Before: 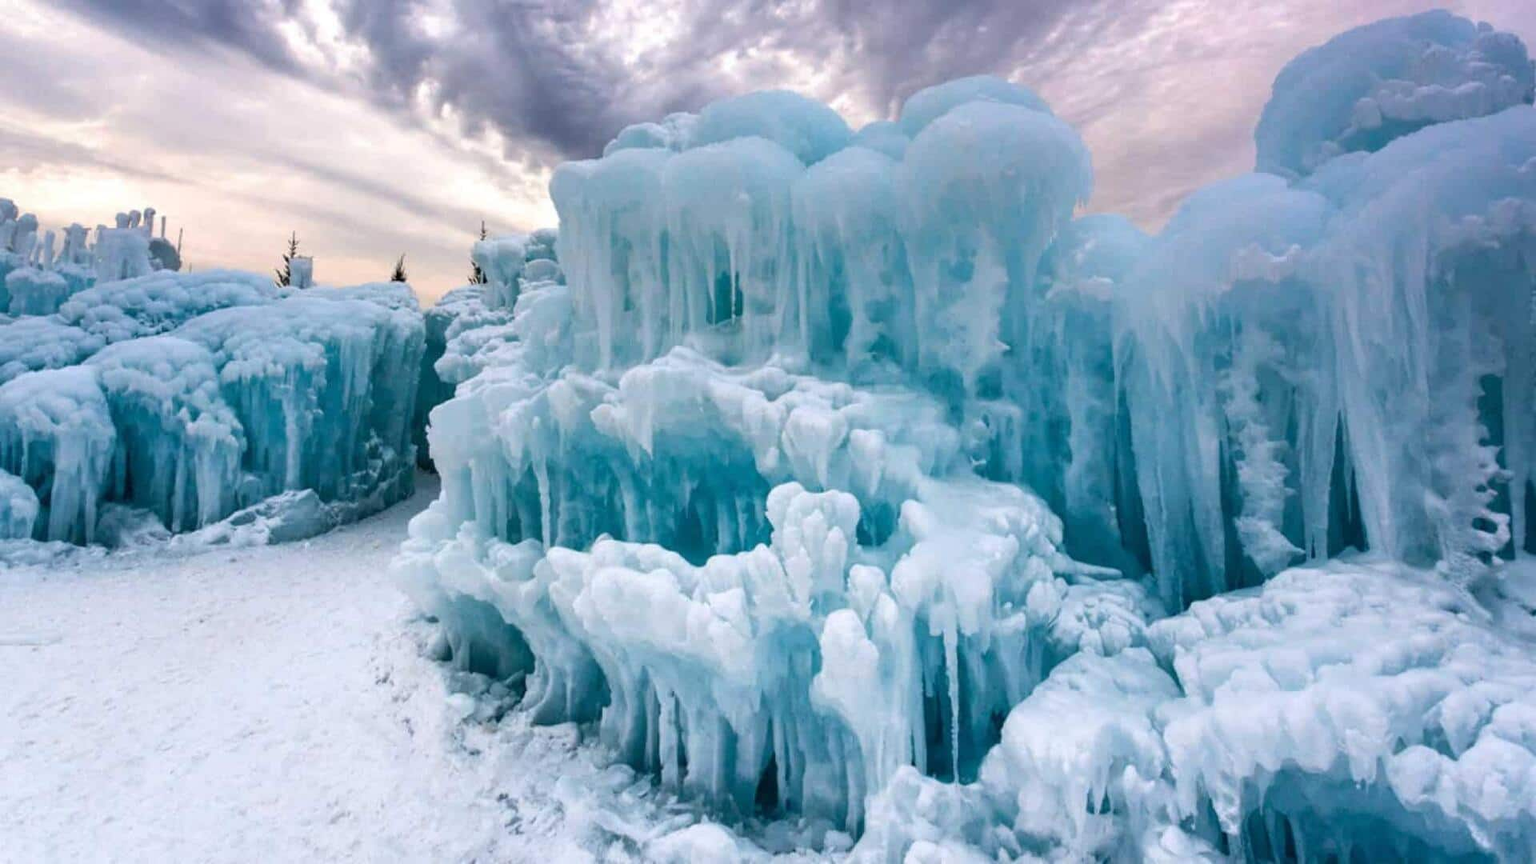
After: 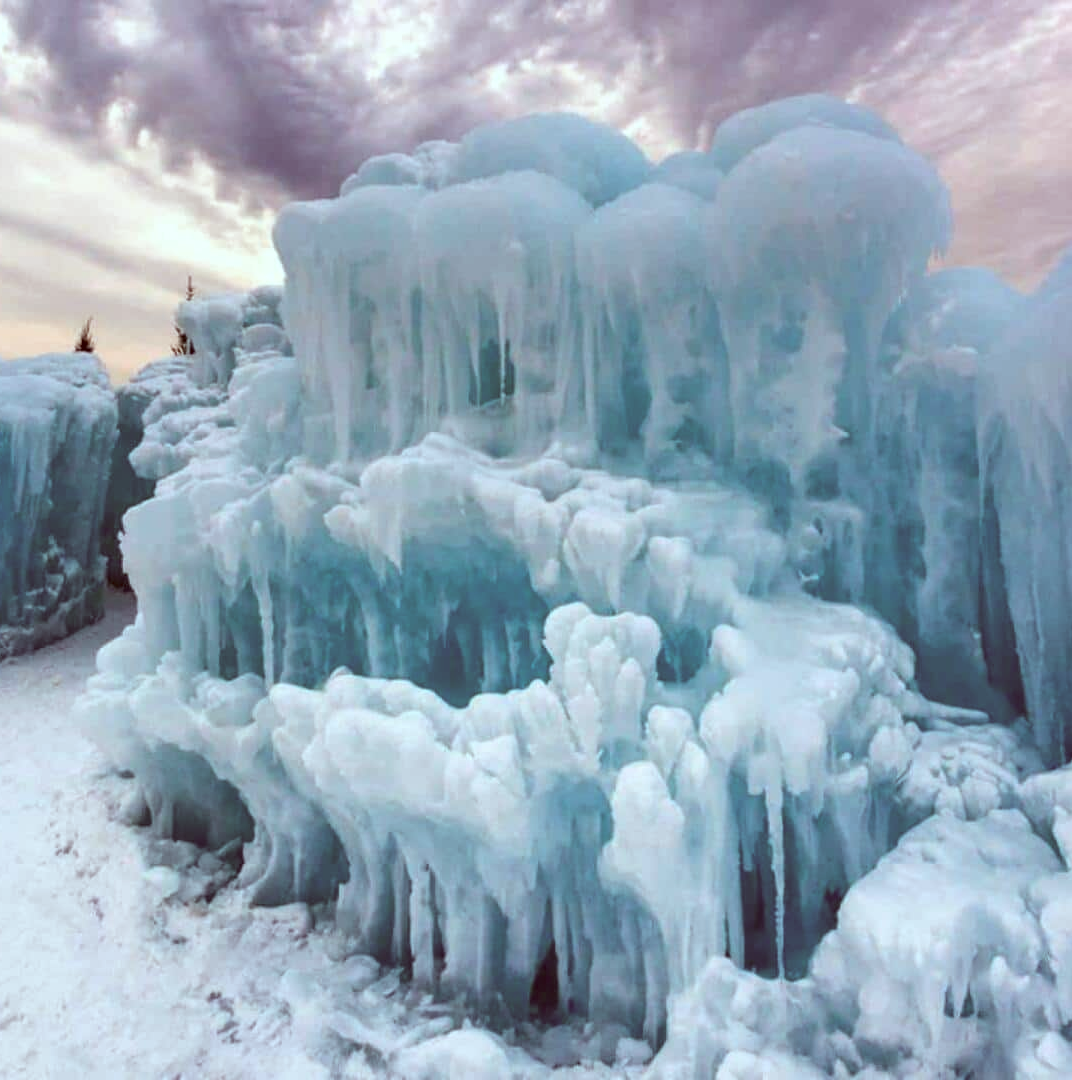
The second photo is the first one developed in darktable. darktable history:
color correction: highlights a* -7.25, highlights b* -0.15, shadows a* 20.69, shadows b* 11.62
crop: left 21.581%, right 22.568%
